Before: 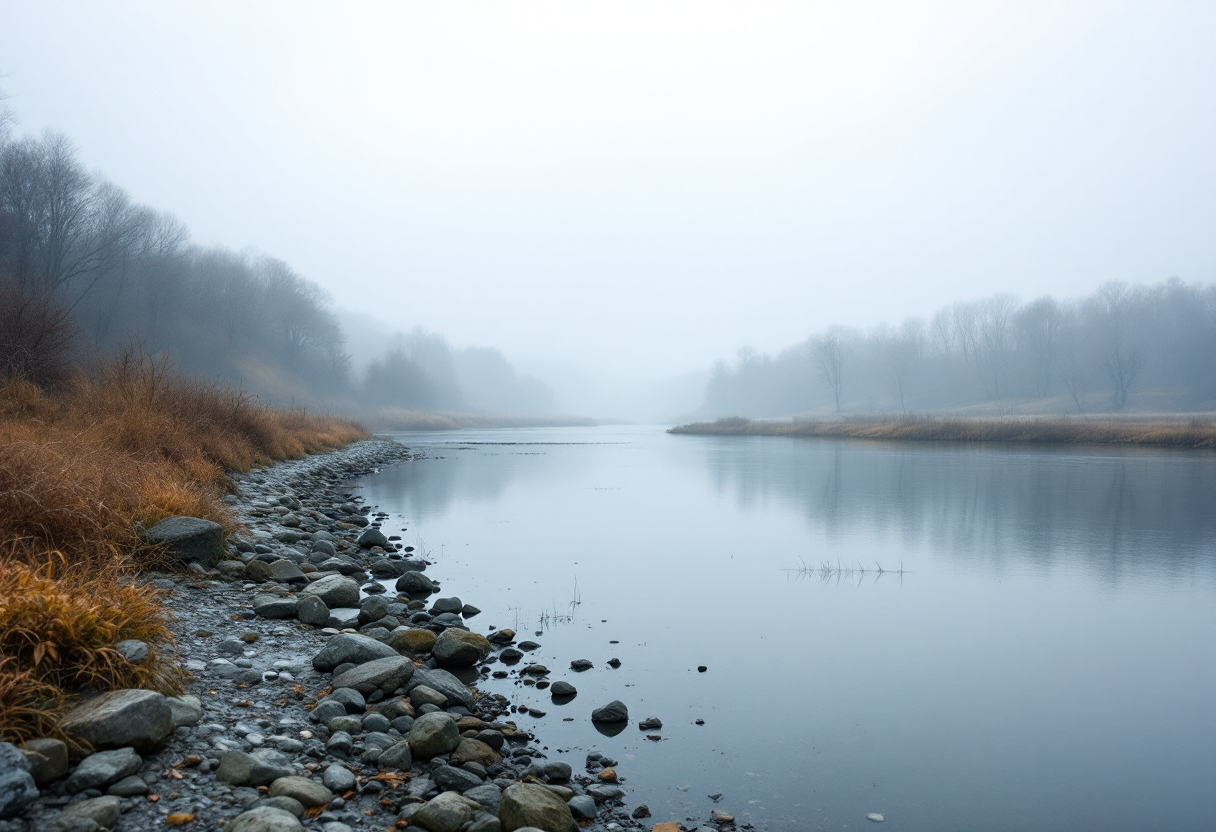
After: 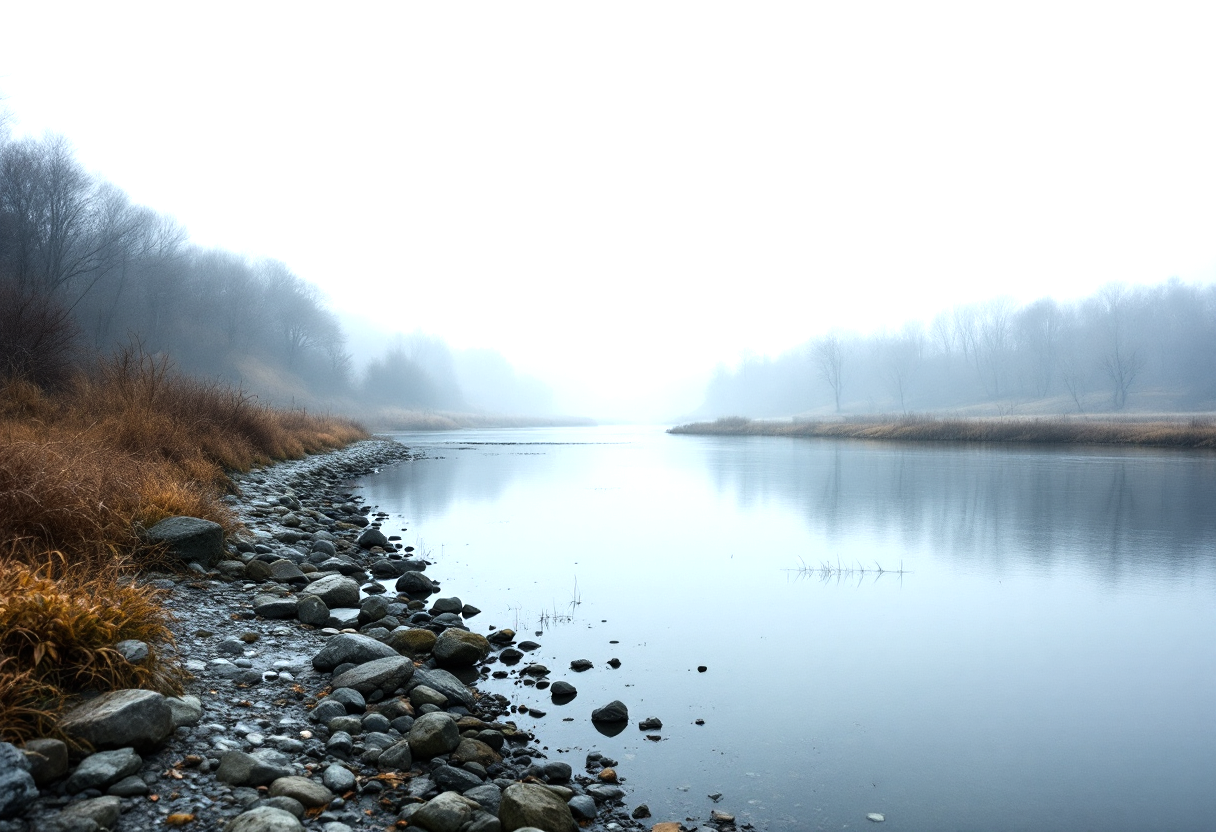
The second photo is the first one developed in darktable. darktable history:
tone equalizer: -8 EV -0.723 EV, -7 EV -0.69 EV, -6 EV -0.639 EV, -5 EV -0.403 EV, -3 EV 0.37 EV, -2 EV 0.6 EV, -1 EV 0.679 EV, +0 EV 0.742 EV, edges refinement/feathering 500, mask exposure compensation -1.57 EV, preserve details no
